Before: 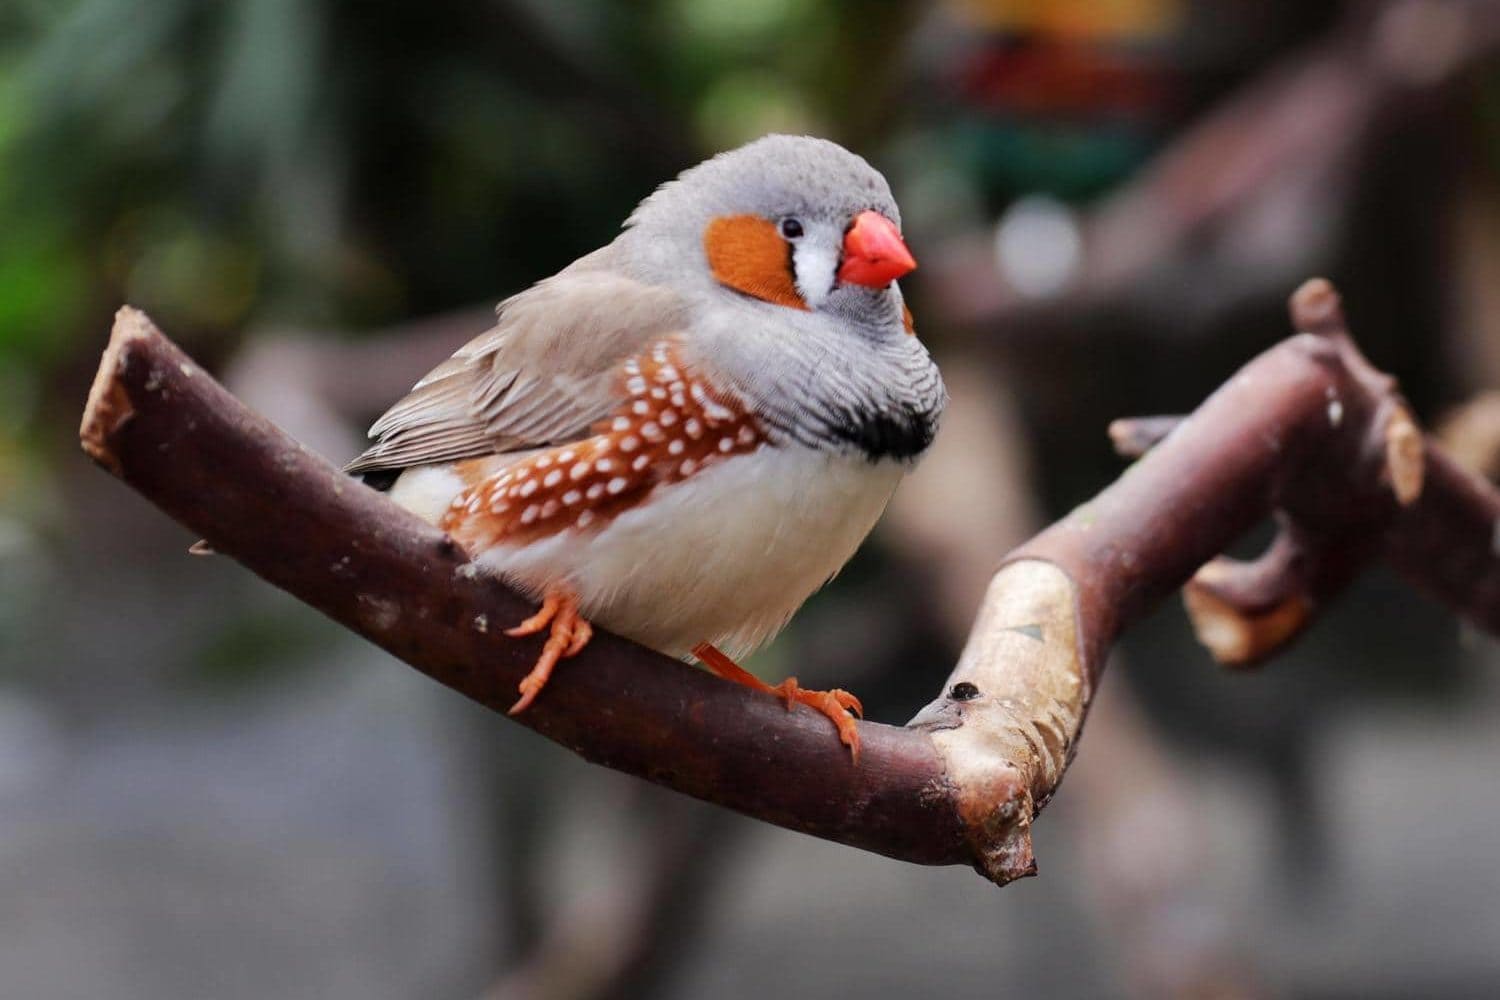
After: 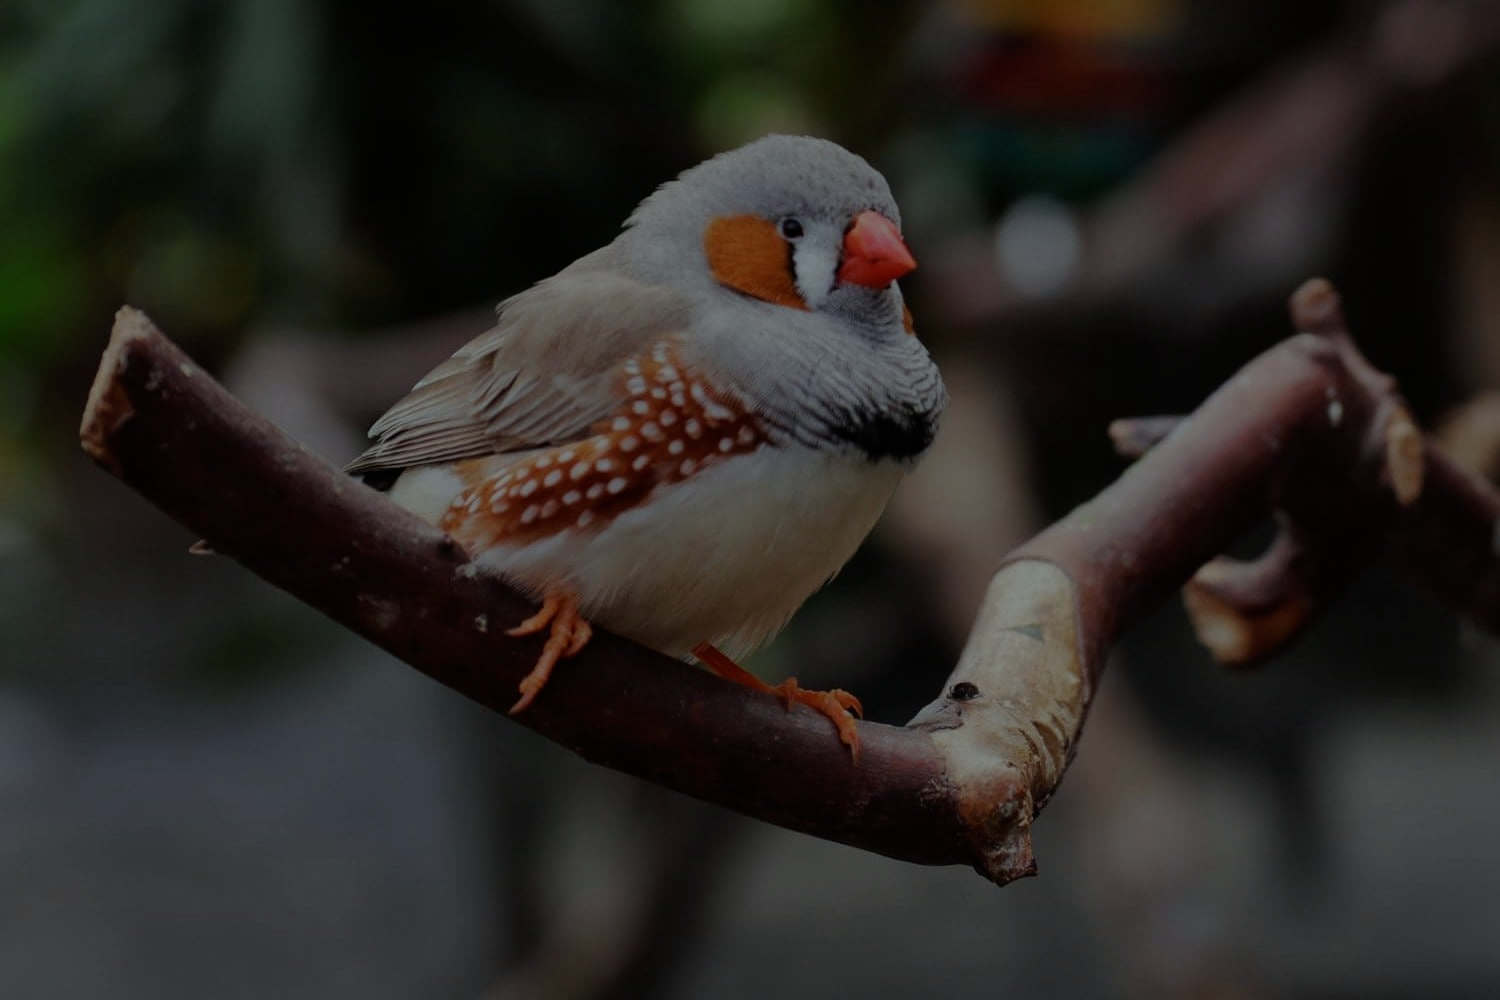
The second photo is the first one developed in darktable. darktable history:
exposure: exposure -2.002 EV, compensate highlight preservation false
color correction: highlights a* -6.69, highlights b* 0.49
